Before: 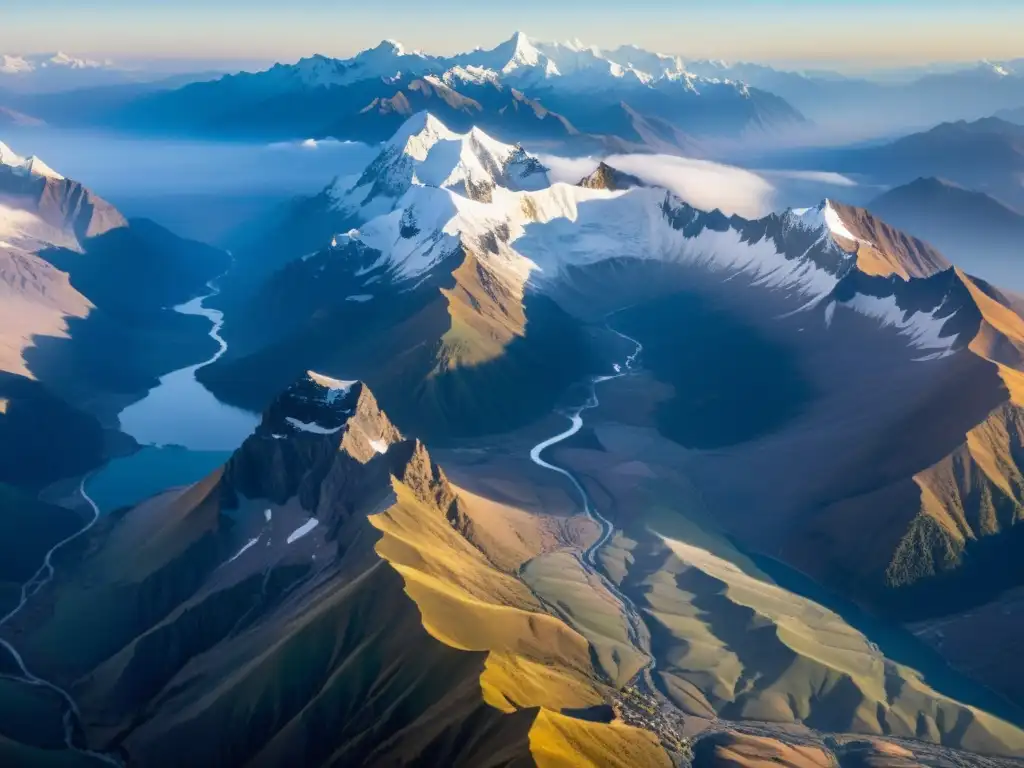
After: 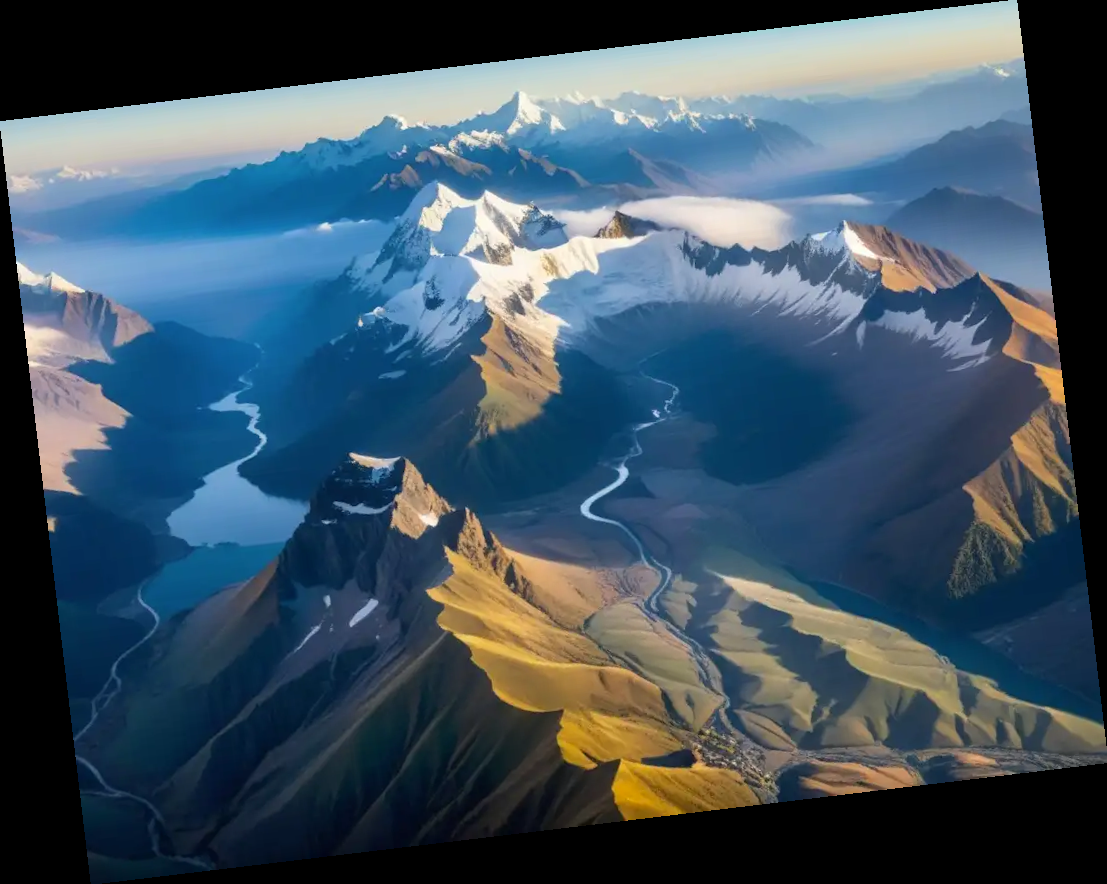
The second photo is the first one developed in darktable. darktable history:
color correction: highlights b* 3
rotate and perspective: rotation -6.83°, automatic cropping off
